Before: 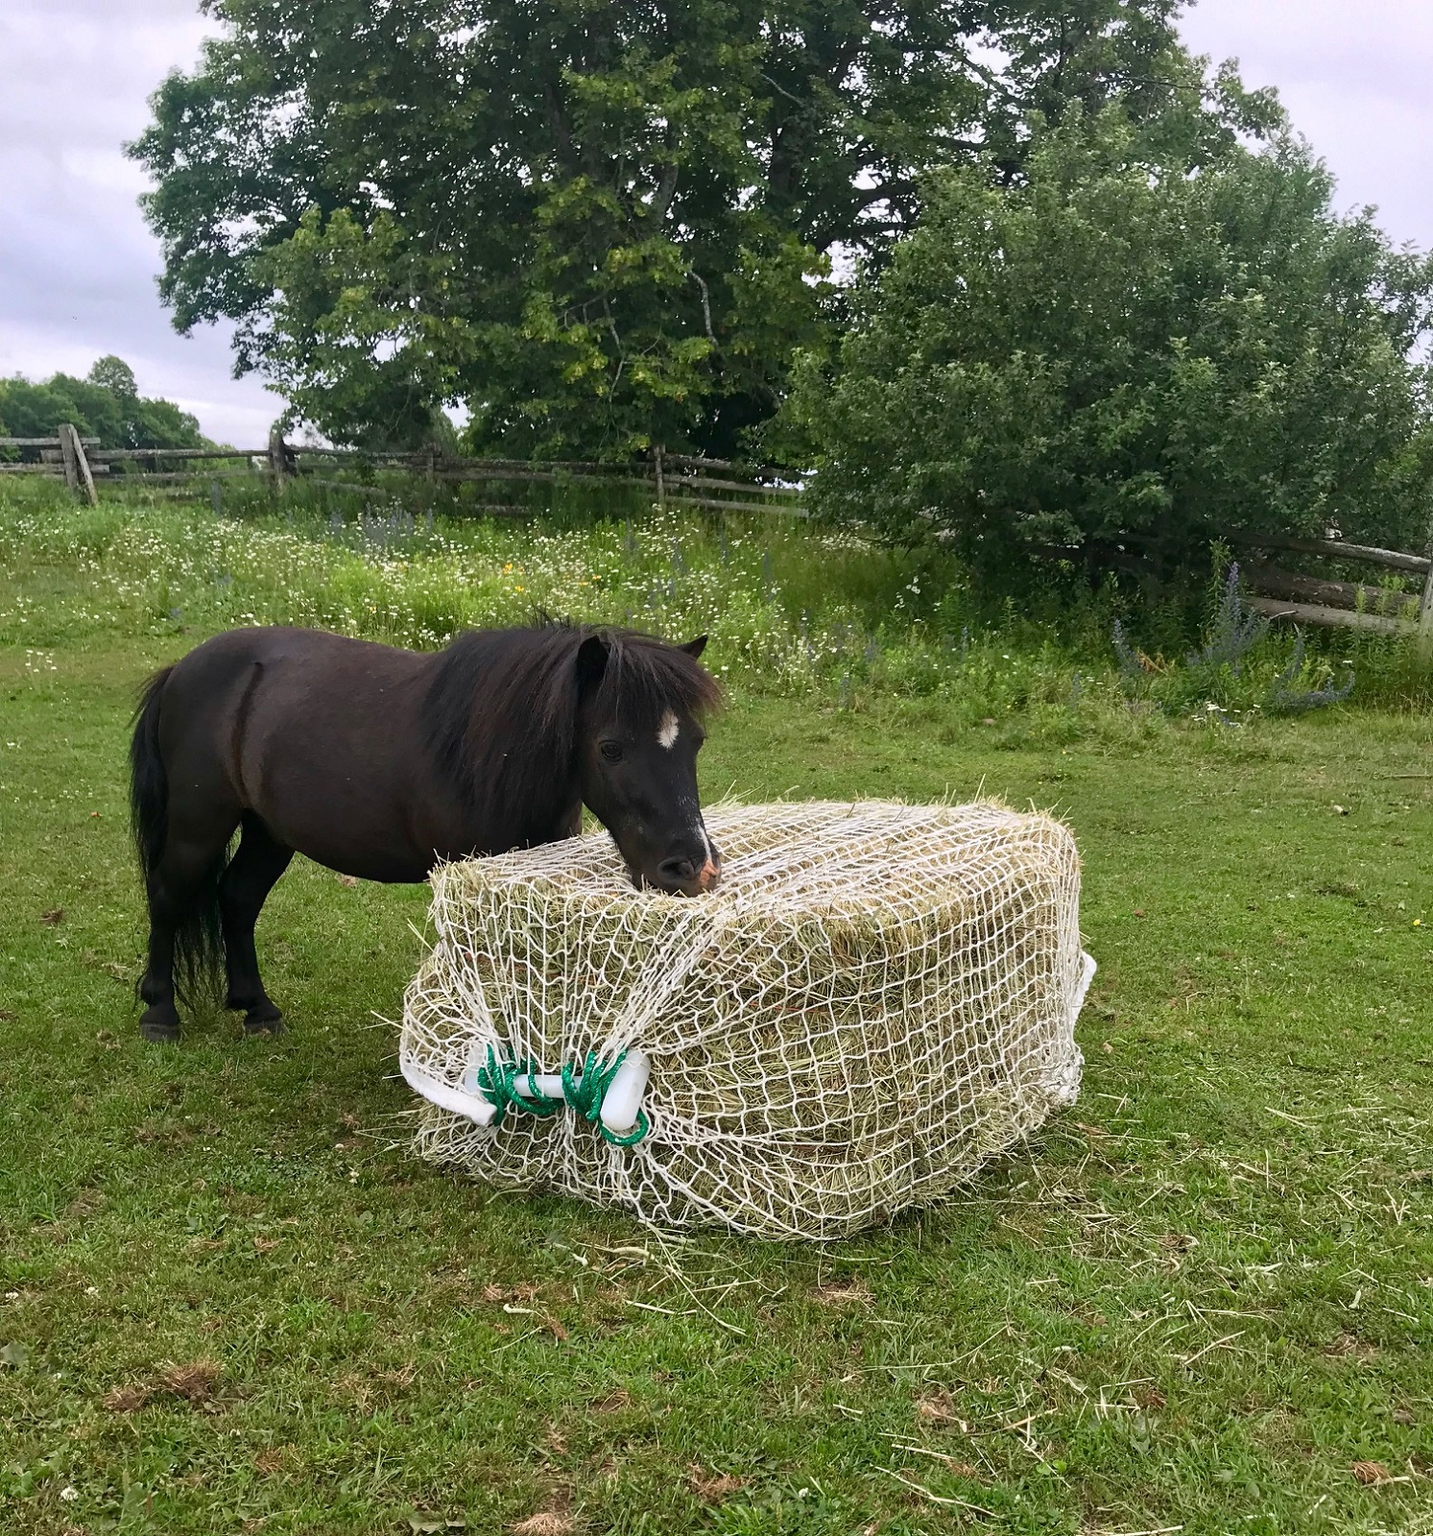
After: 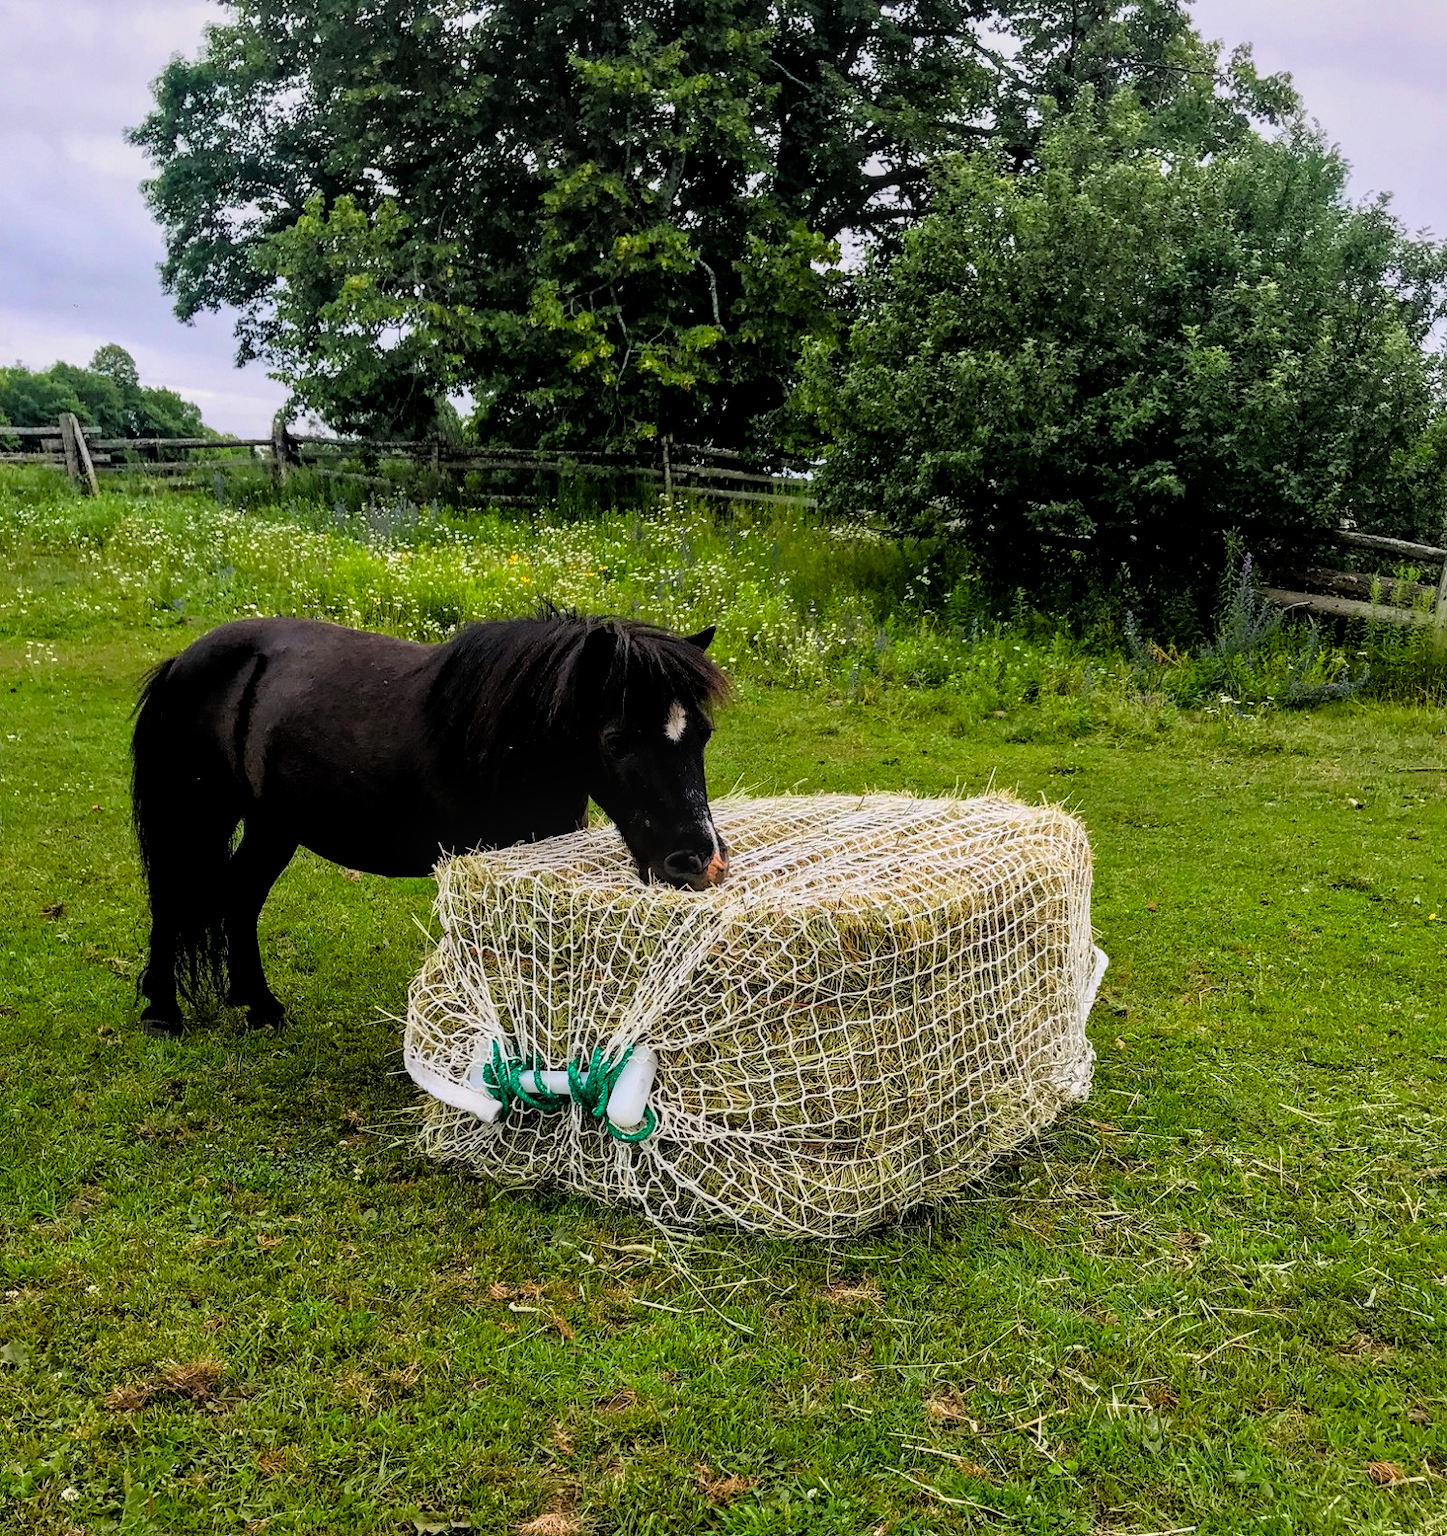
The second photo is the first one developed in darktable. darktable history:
color balance rgb: perceptual saturation grading › global saturation 30%, global vibrance 10%
color correction: saturation 1.11
filmic rgb: black relative exposure -3.92 EV, white relative exposure 3.14 EV, hardness 2.87
crop: top 1.049%, right 0.001%
white balance: emerald 1
local contrast: on, module defaults
